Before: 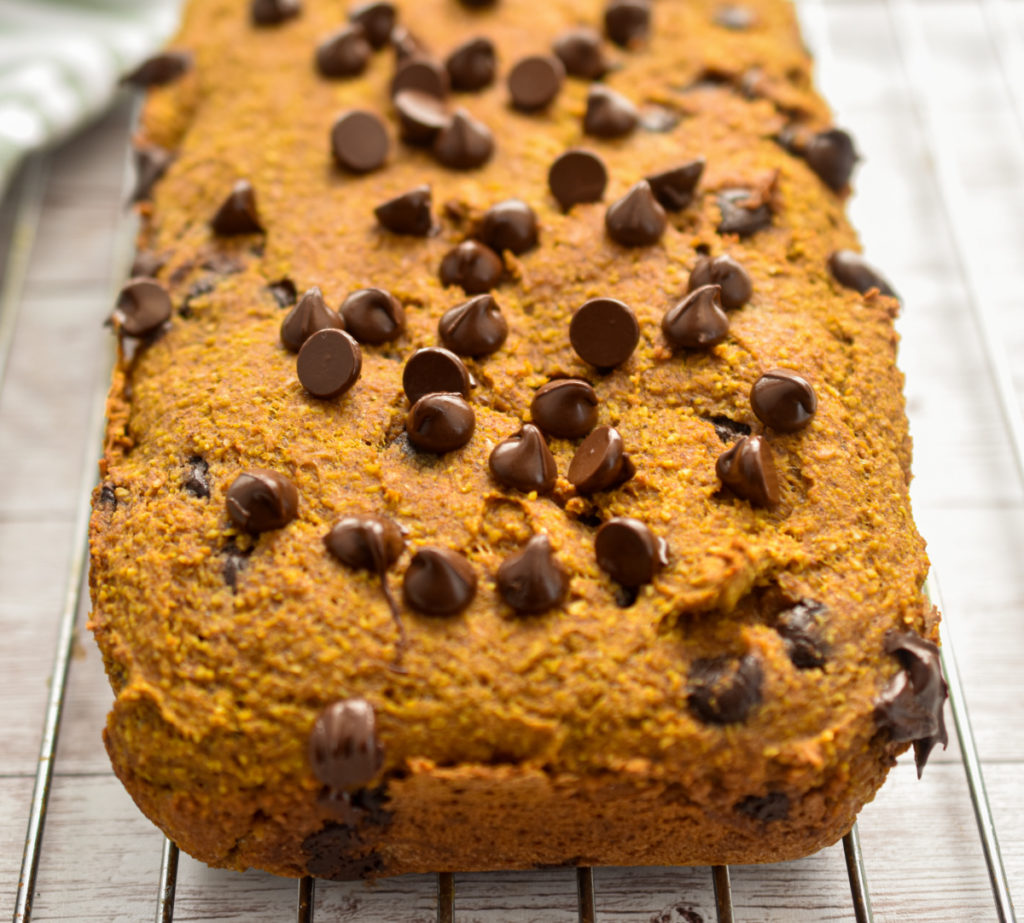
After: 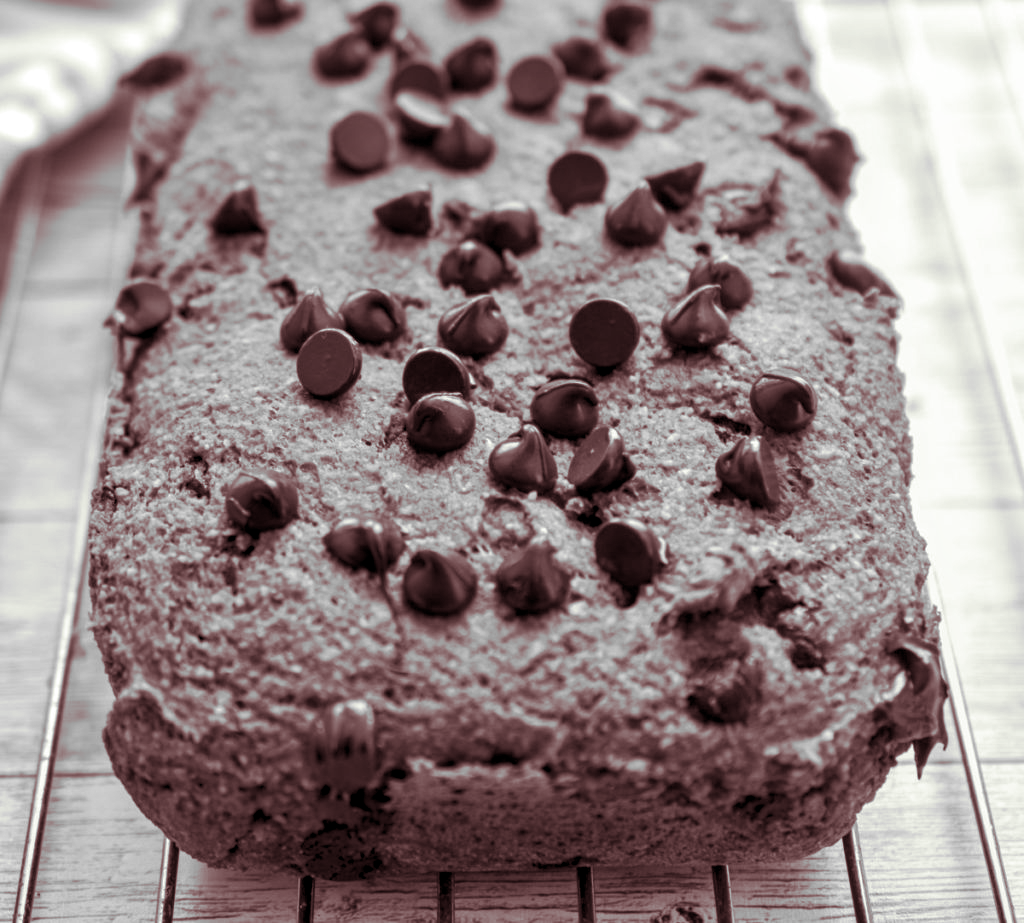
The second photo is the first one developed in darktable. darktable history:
local contrast: on, module defaults
monochrome: on, module defaults
base curve: curves: ch0 [(0, 0) (0.472, 0.455) (1, 1)], preserve colors none
color balance rgb: perceptual saturation grading › global saturation 35%, perceptual saturation grading › highlights -25%, perceptual saturation grading › shadows 50%
split-toning: on, module defaults
